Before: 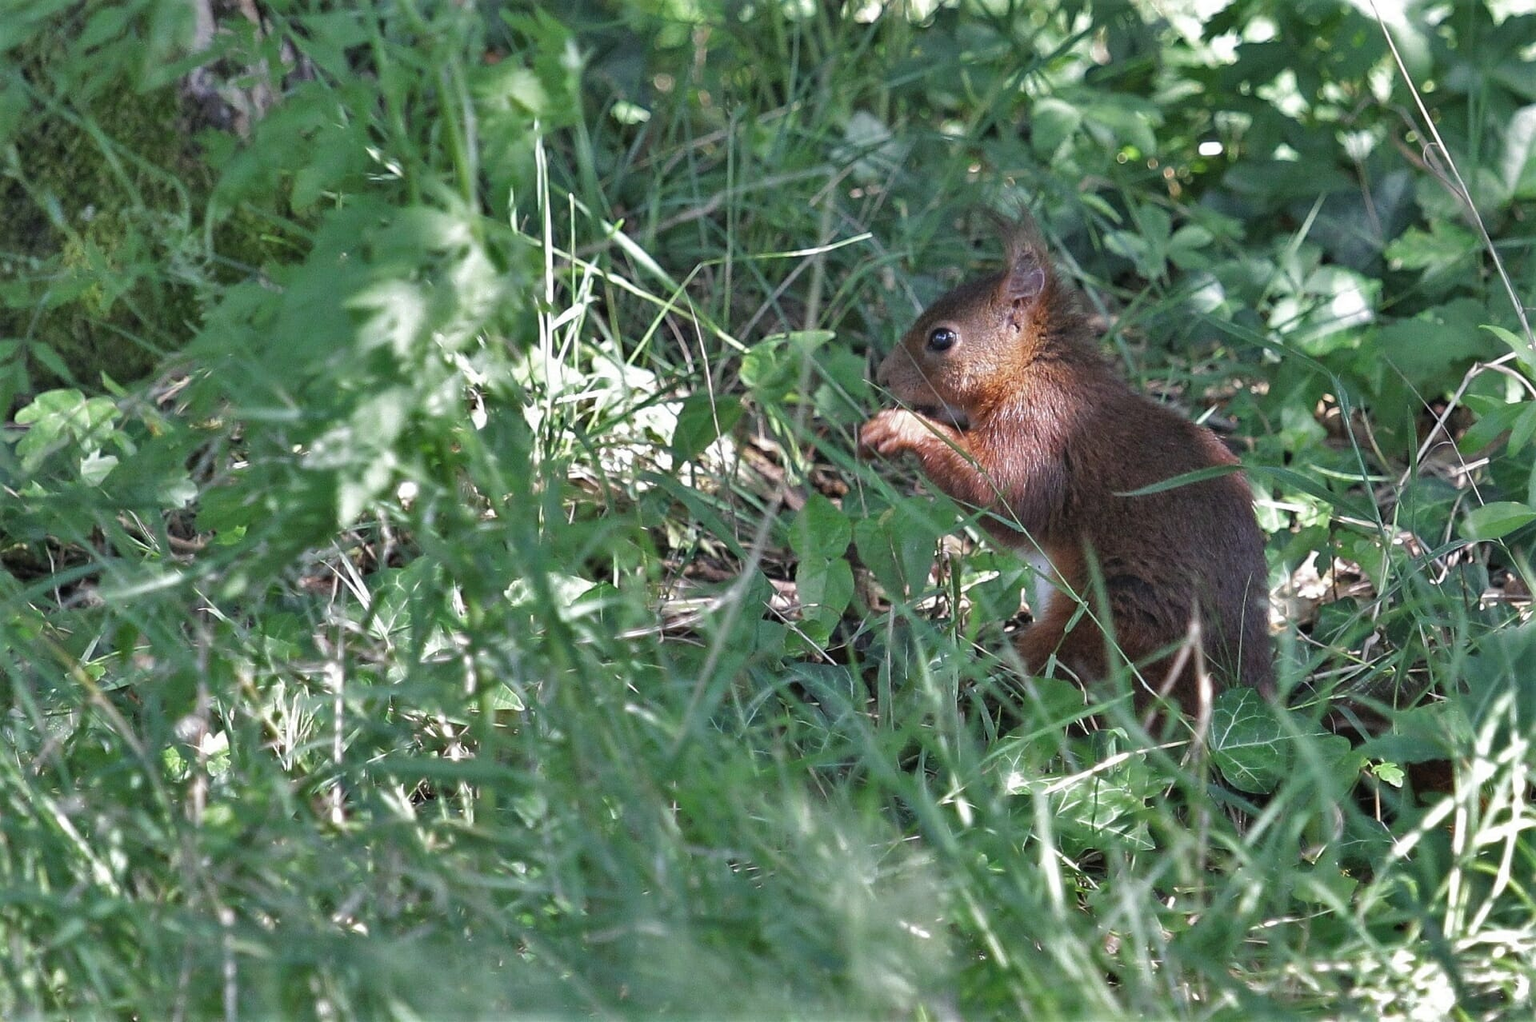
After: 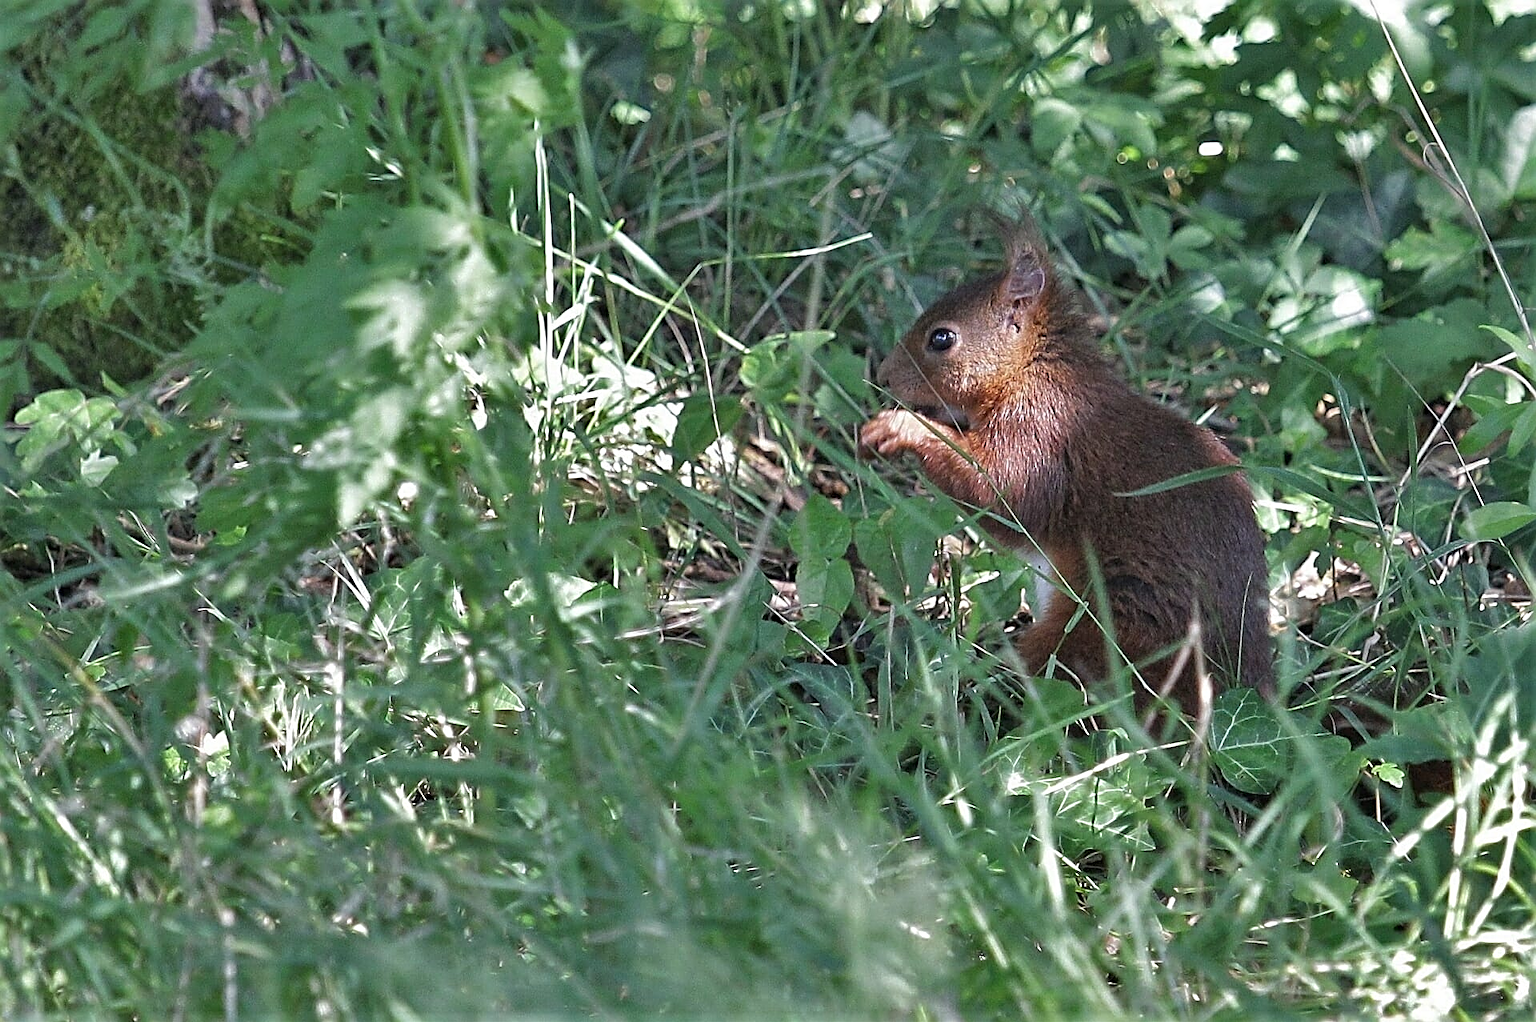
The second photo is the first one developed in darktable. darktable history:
sharpen: radius 2.542, amount 0.638
